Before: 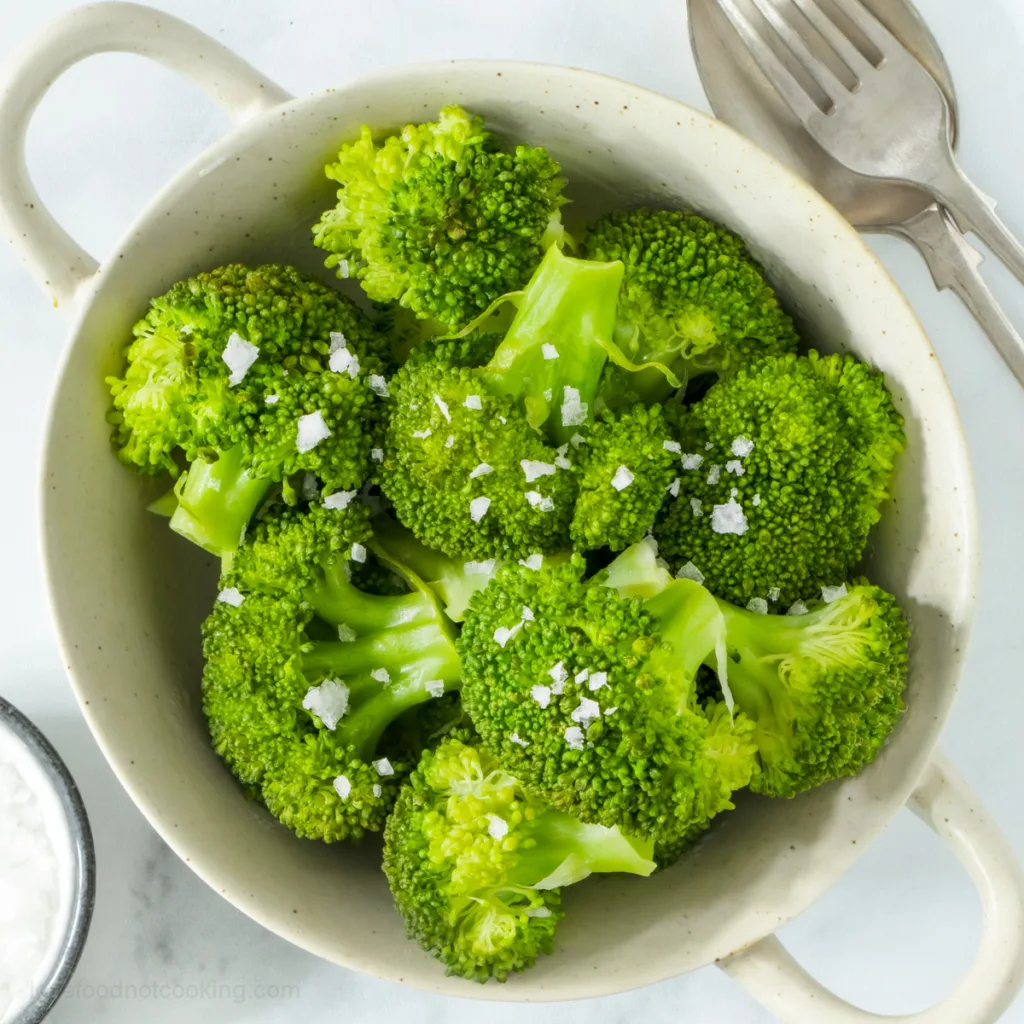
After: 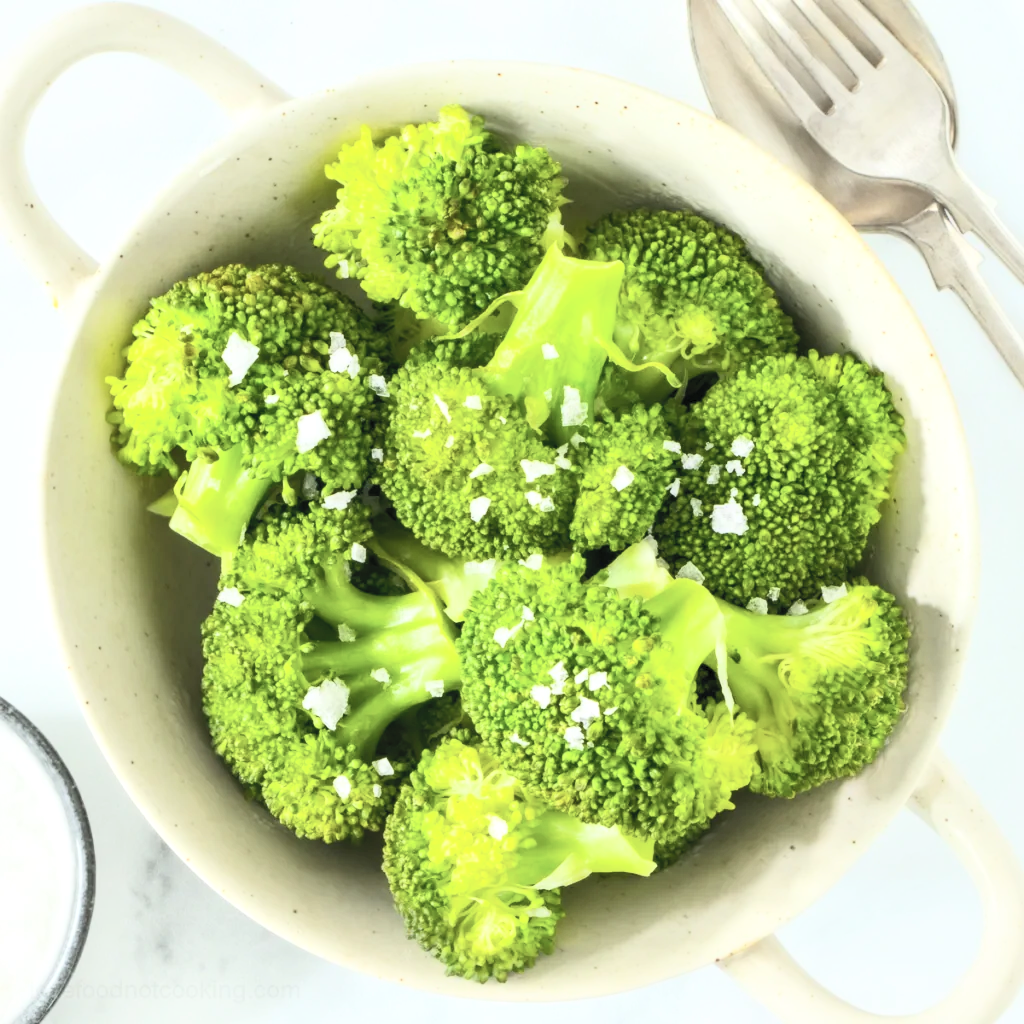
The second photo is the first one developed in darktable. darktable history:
exposure: exposure -0.011 EV, compensate exposure bias true, compensate highlight preservation false
contrast brightness saturation: contrast 0.382, brightness 0.51
local contrast: mode bilateral grid, contrast 21, coarseness 51, detail 120%, midtone range 0.2
